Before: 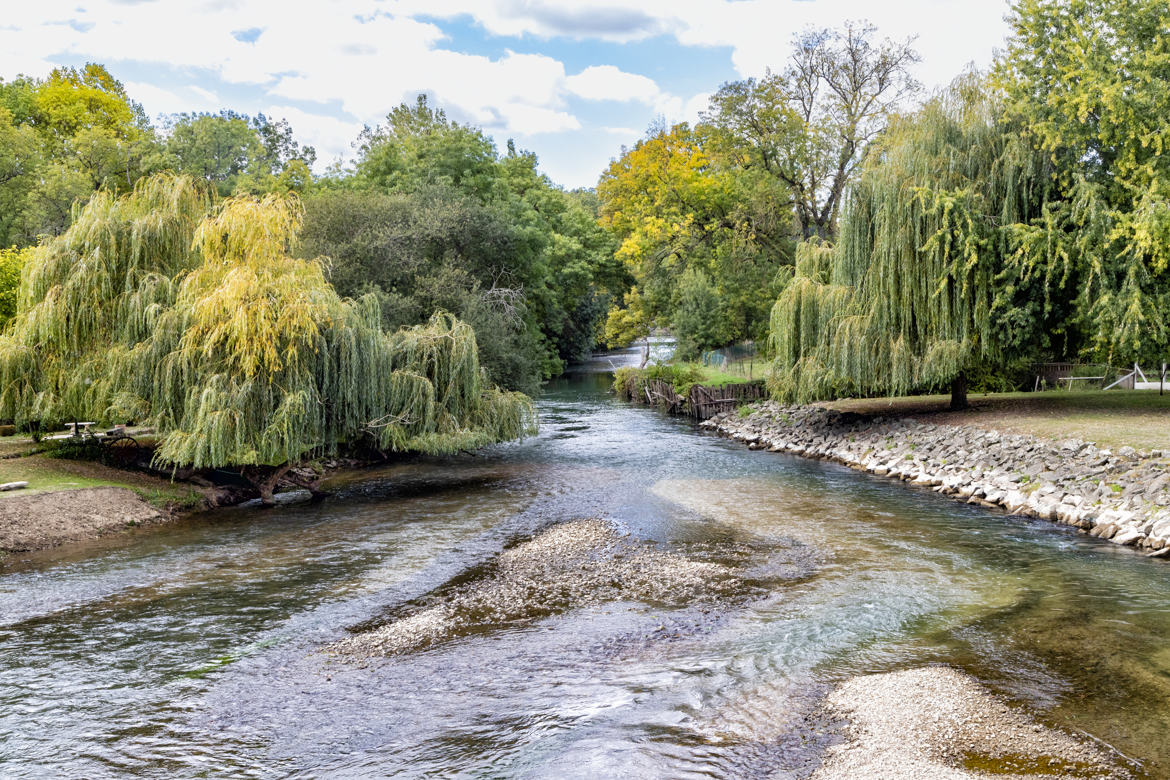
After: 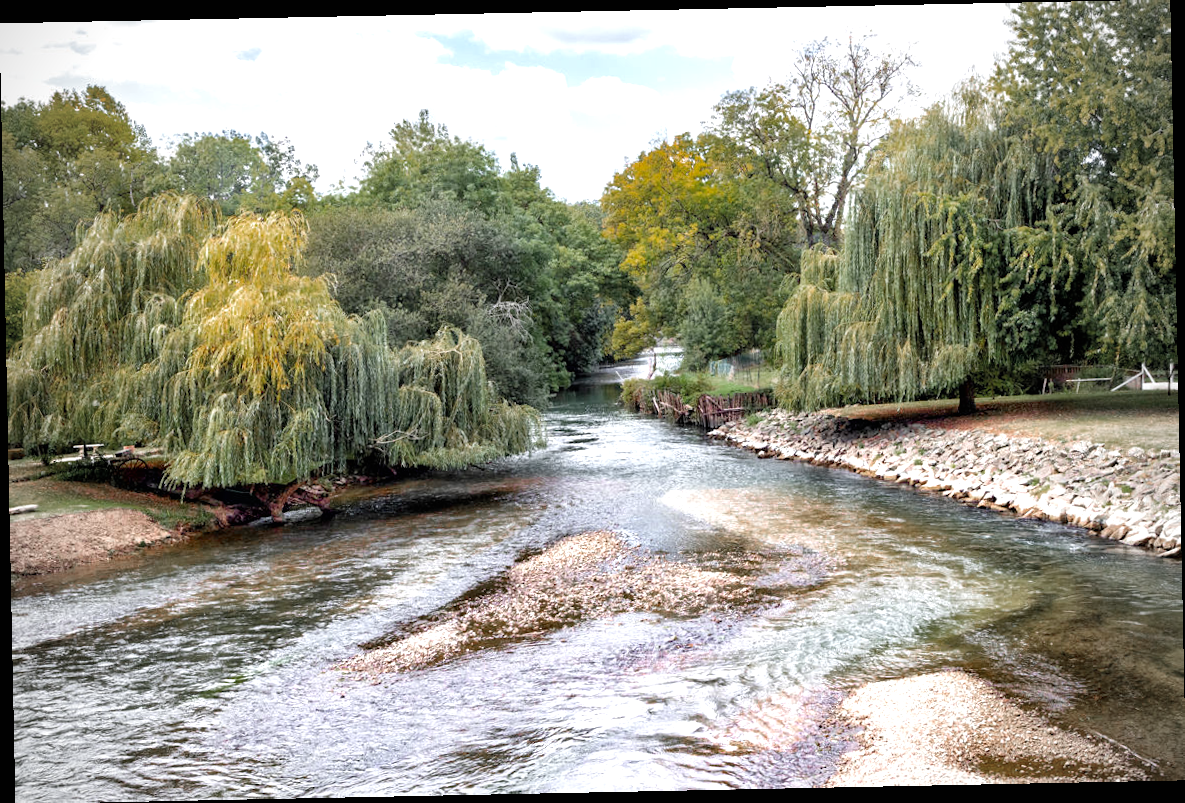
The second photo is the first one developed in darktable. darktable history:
exposure: black level correction 0, exposure 0.7 EV, compensate exposure bias true, compensate highlight preservation false
vignetting: fall-off start 71.74%
rotate and perspective: rotation -1.17°, automatic cropping off
color zones: curves: ch0 [(0, 0.48) (0.209, 0.398) (0.305, 0.332) (0.429, 0.493) (0.571, 0.5) (0.714, 0.5) (0.857, 0.5) (1, 0.48)]; ch1 [(0, 0.736) (0.143, 0.625) (0.225, 0.371) (0.429, 0.256) (0.571, 0.241) (0.714, 0.213) (0.857, 0.48) (1, 0.736)]; ch2 [(0, 0.448) (0.143, 0.498) (0.286, 0.5) (0.429, 0.5) (0.571, 0.5) (0.714, 0.5) (0.857, 0.5) (1, 0.448)]
